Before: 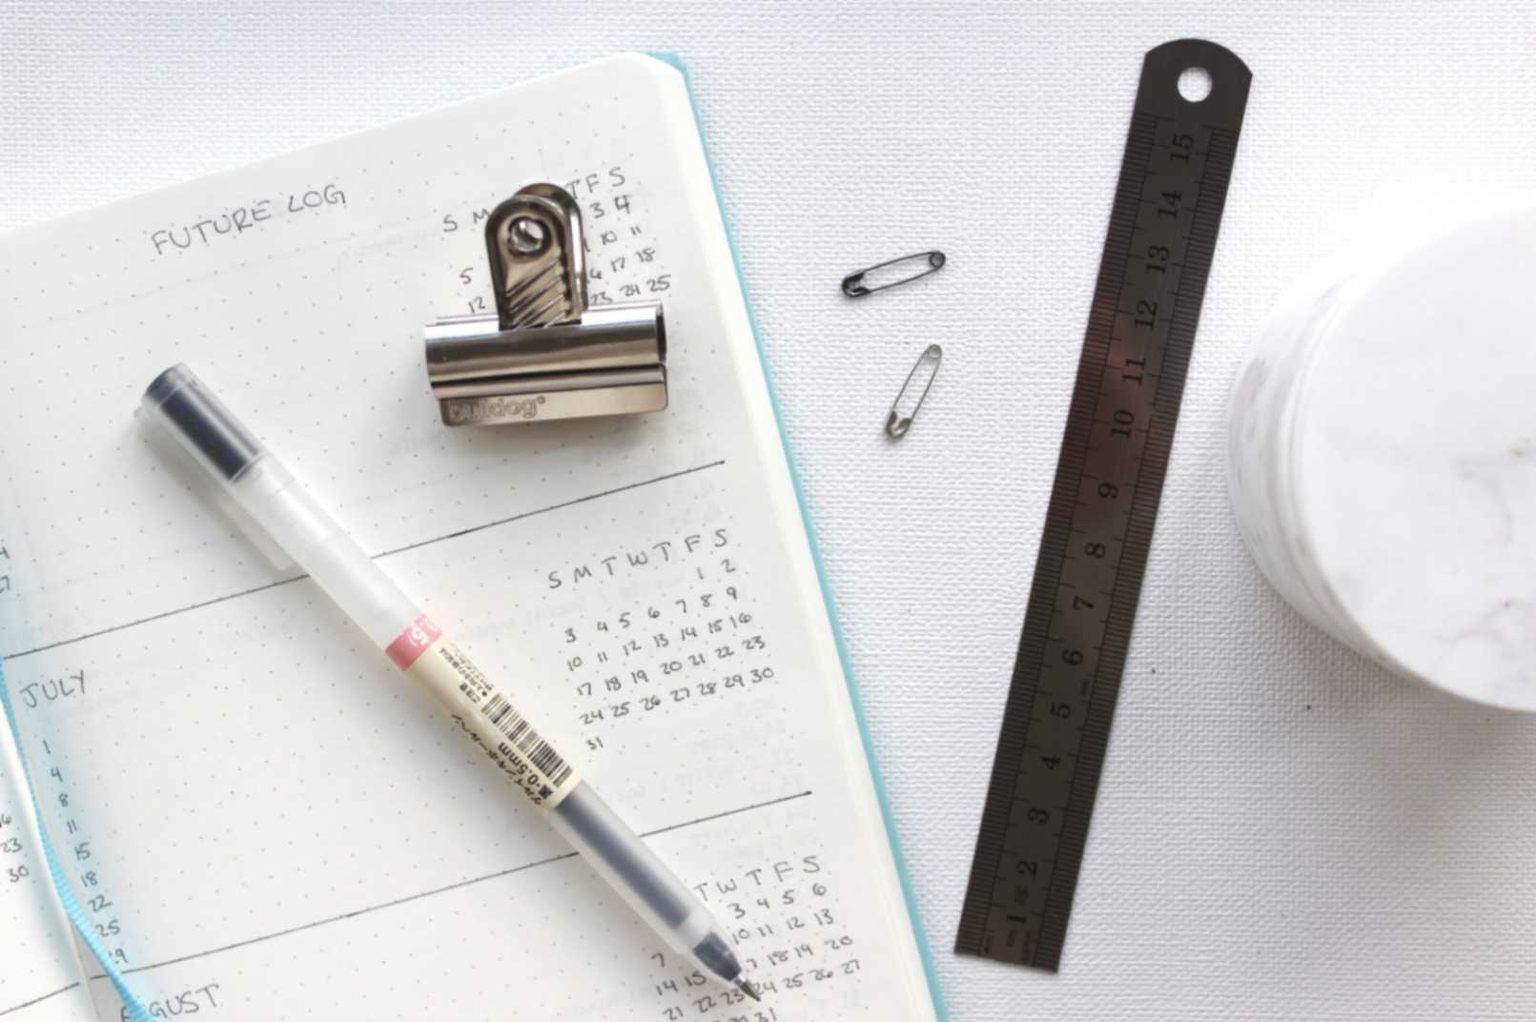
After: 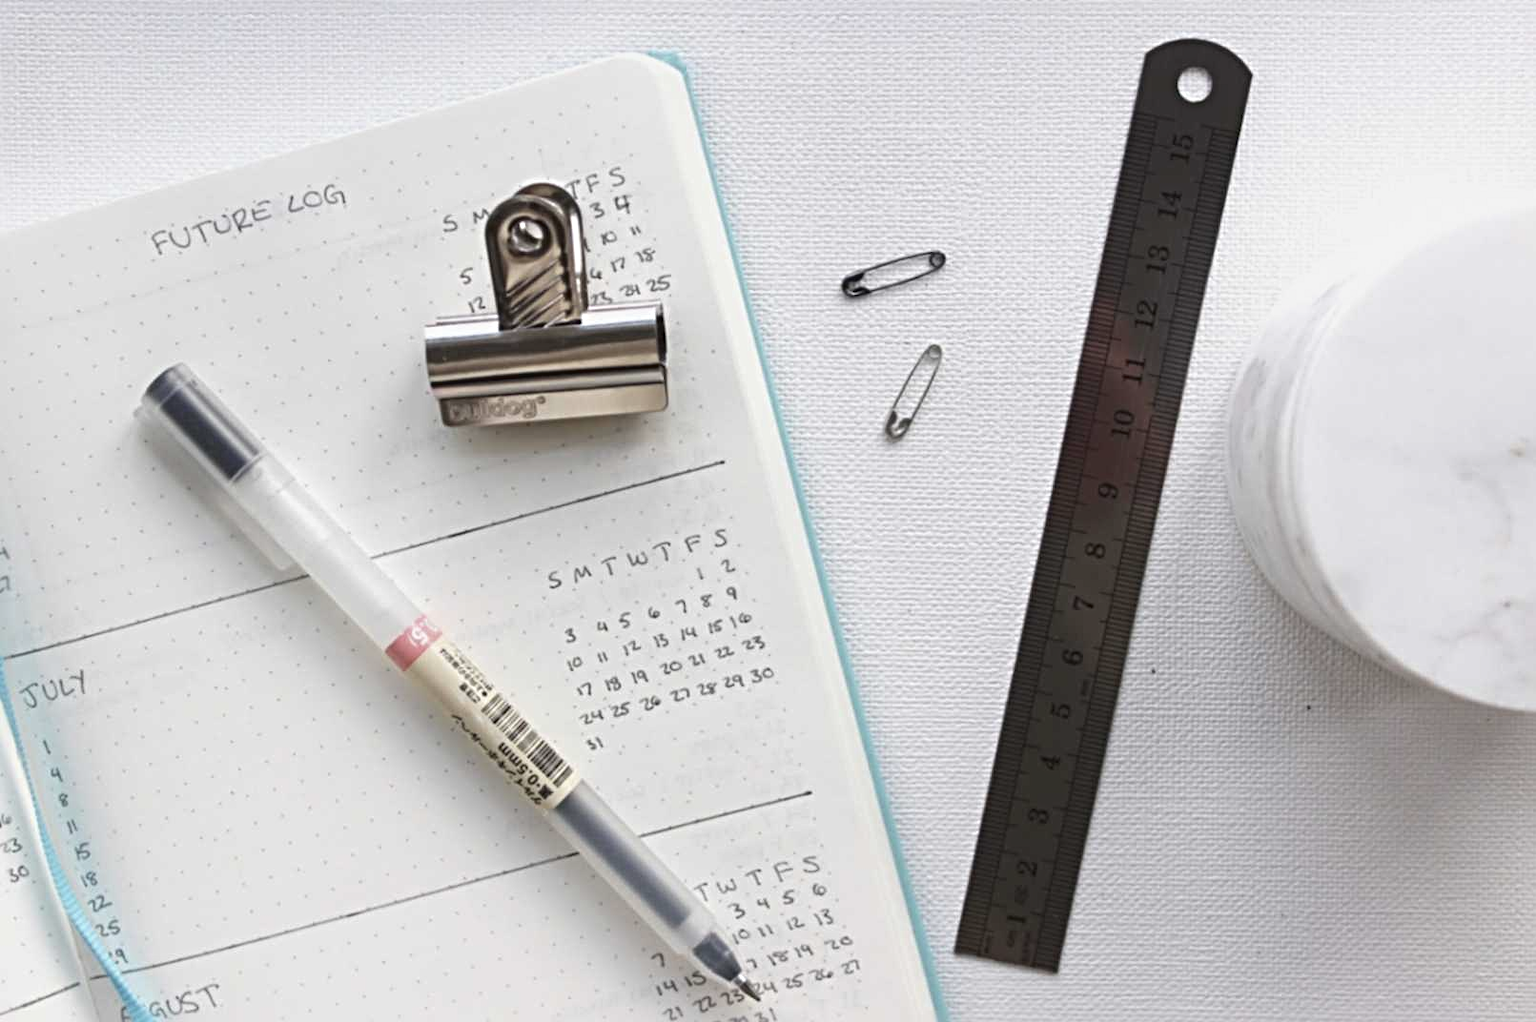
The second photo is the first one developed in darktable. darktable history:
sharpen: radius 4.883
contrast brightness saturation: contrast -0.08, brightness -0.04, saturation -0.11
